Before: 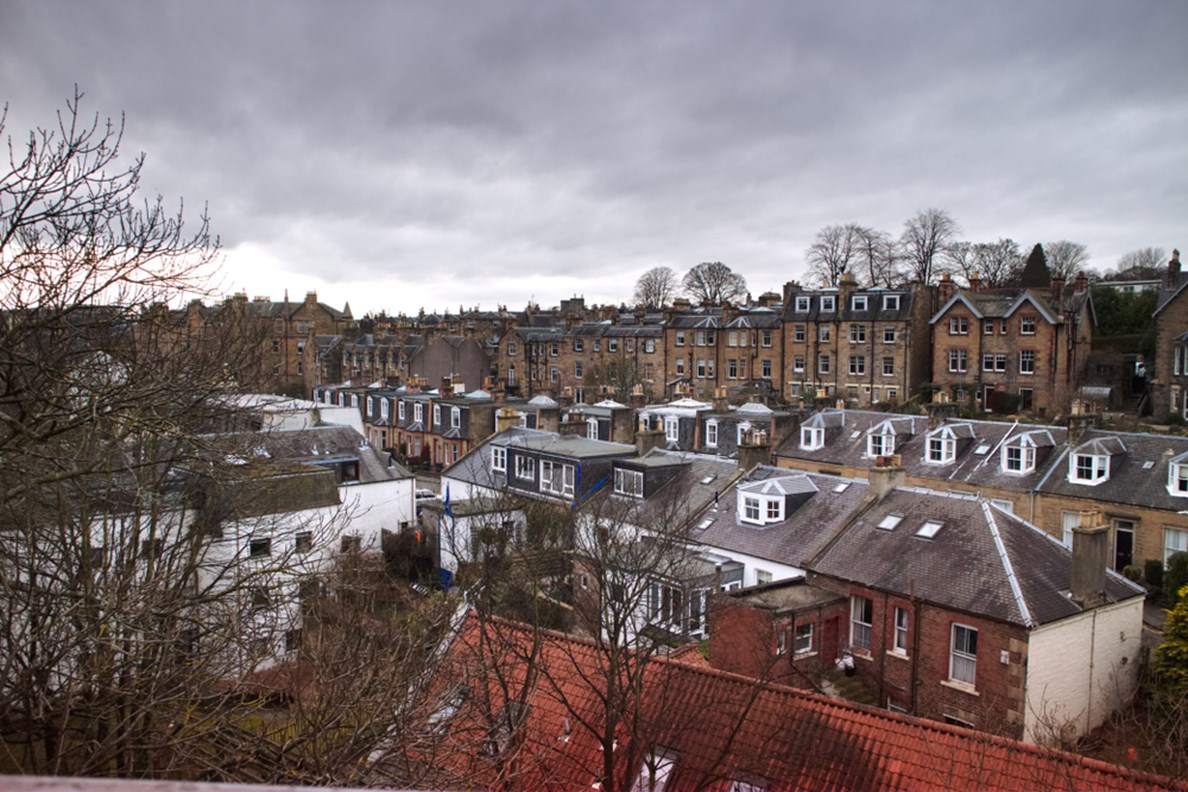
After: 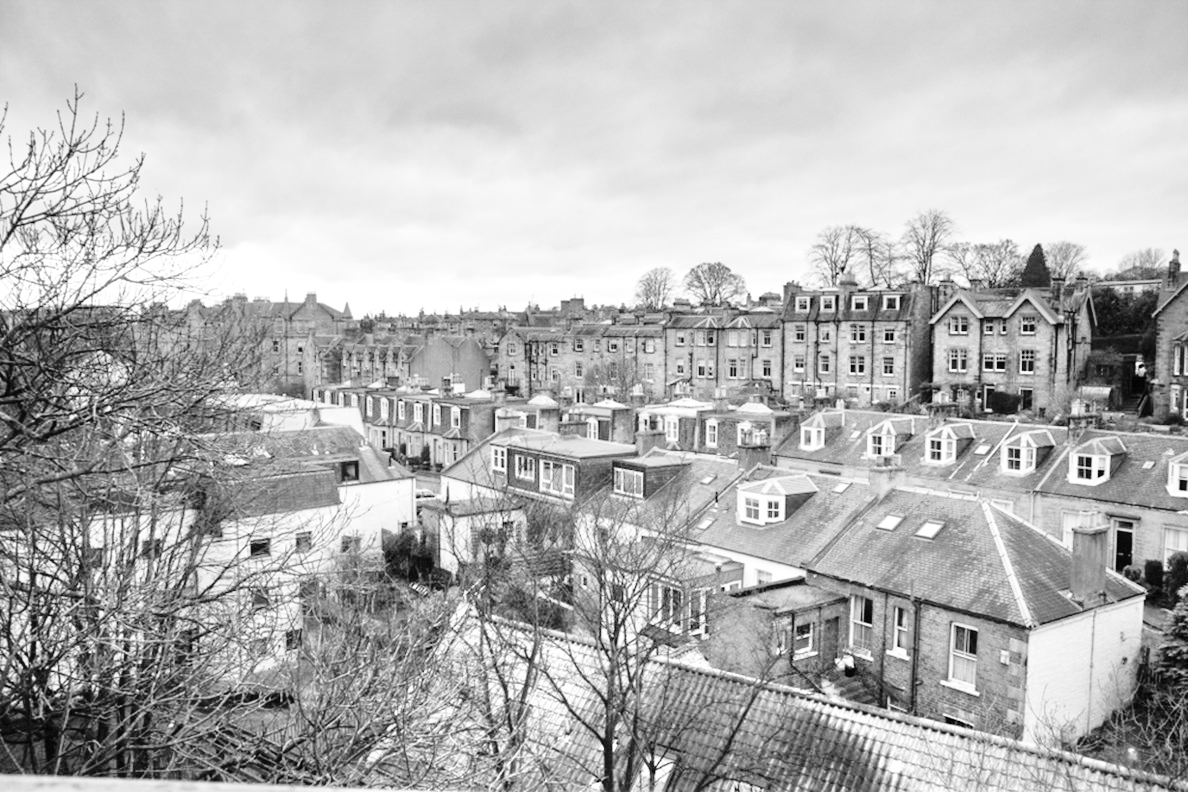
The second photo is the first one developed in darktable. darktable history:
base curve: curves: ch0 [(0, 0) (0.028, 0.03) (0.121, 0.232) (0.46, 0.748) (0.859, 0.968) (1, 1)], preserve colors none
tone equalizer: -7 EV 0.15 EV, -6 EV 0.6 EV, -5 EV 1.15 EV, -4 EV 1.33 EV, -3 EV 1.15 EV, -2 EV 0.6 EV, -1 EV 0.15 EV, mask exposure compensation -0.5 EV
color zones: curves: ch0 [(0.004, 0.588) (0.116, 0.636) (0.259, 0.476) (0.423, 0.464) (0.75, 0.5)]; ch1 [(0, 0) (0.143, 0) (0.286, 0) (0.429, 0) (0.571, 0) (0.714, 0) (0.857, 0)]
